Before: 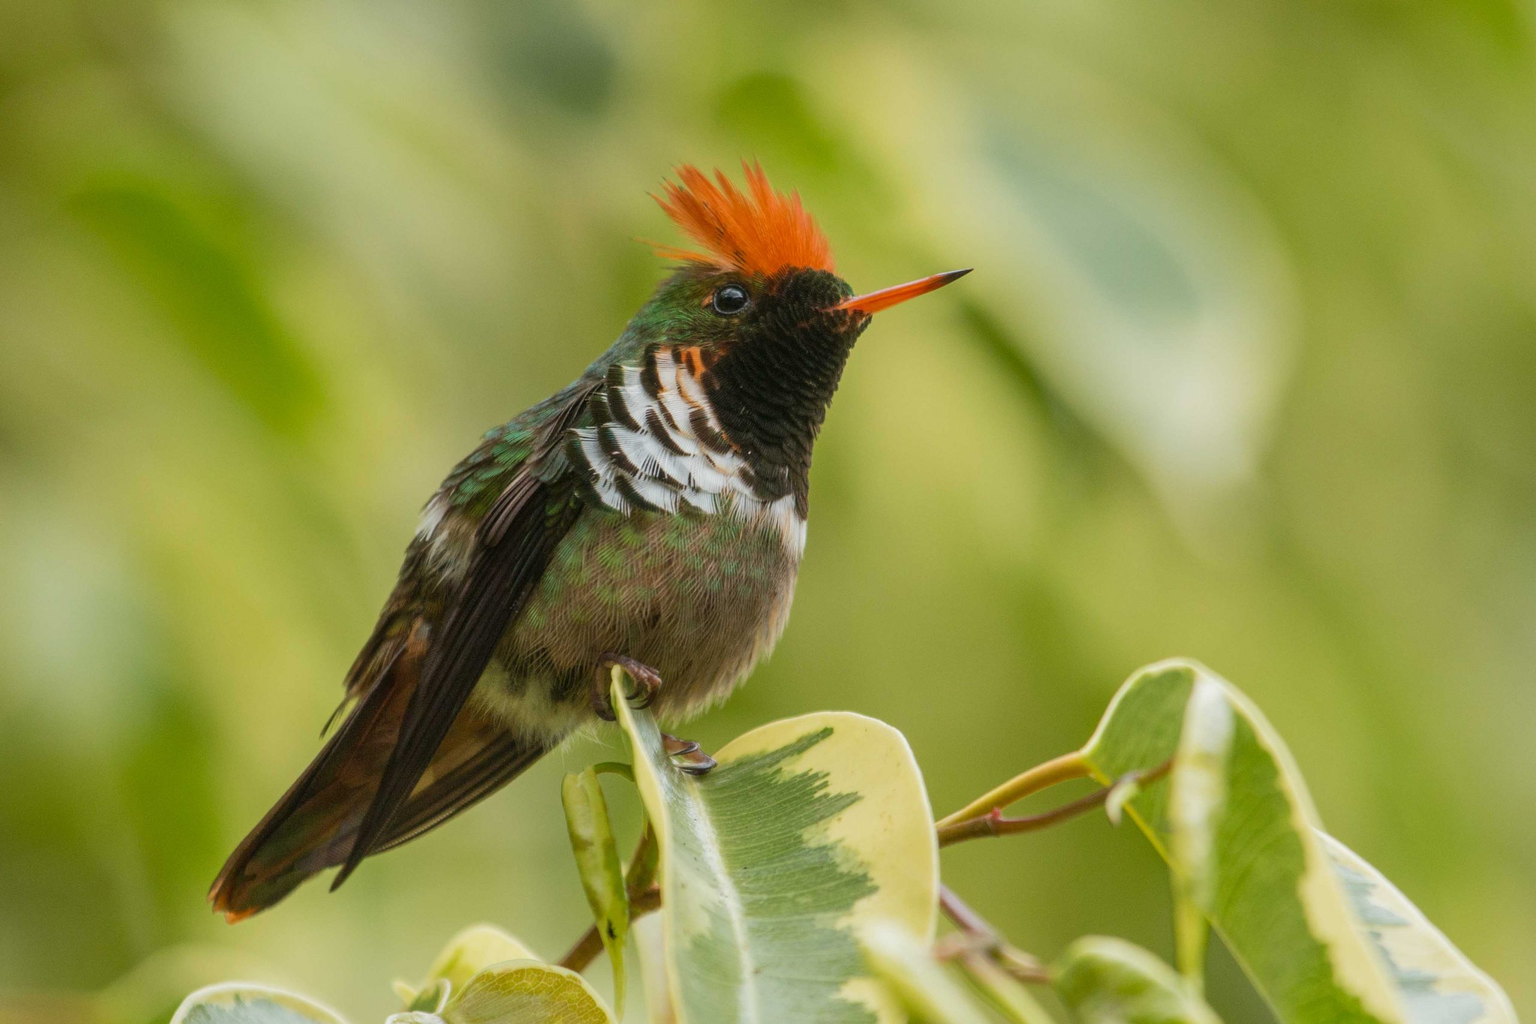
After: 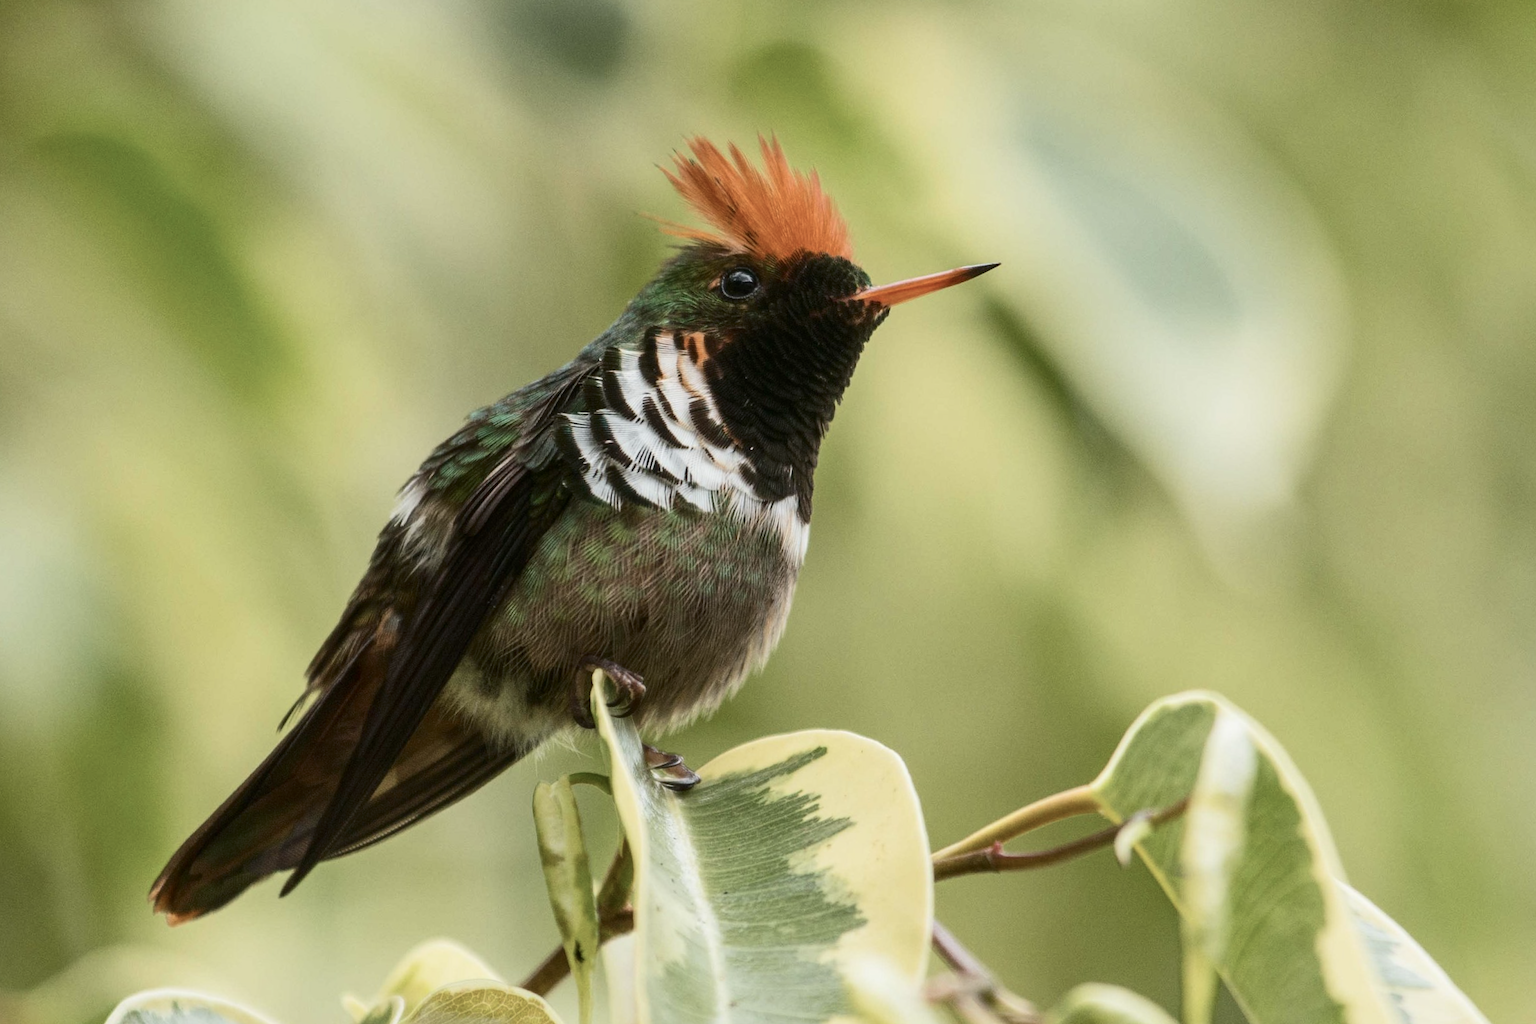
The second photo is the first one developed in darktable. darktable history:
contrast brightness saturation: contrast 0.251, saturation -0.316
crop and rotate: angle -2.77°
